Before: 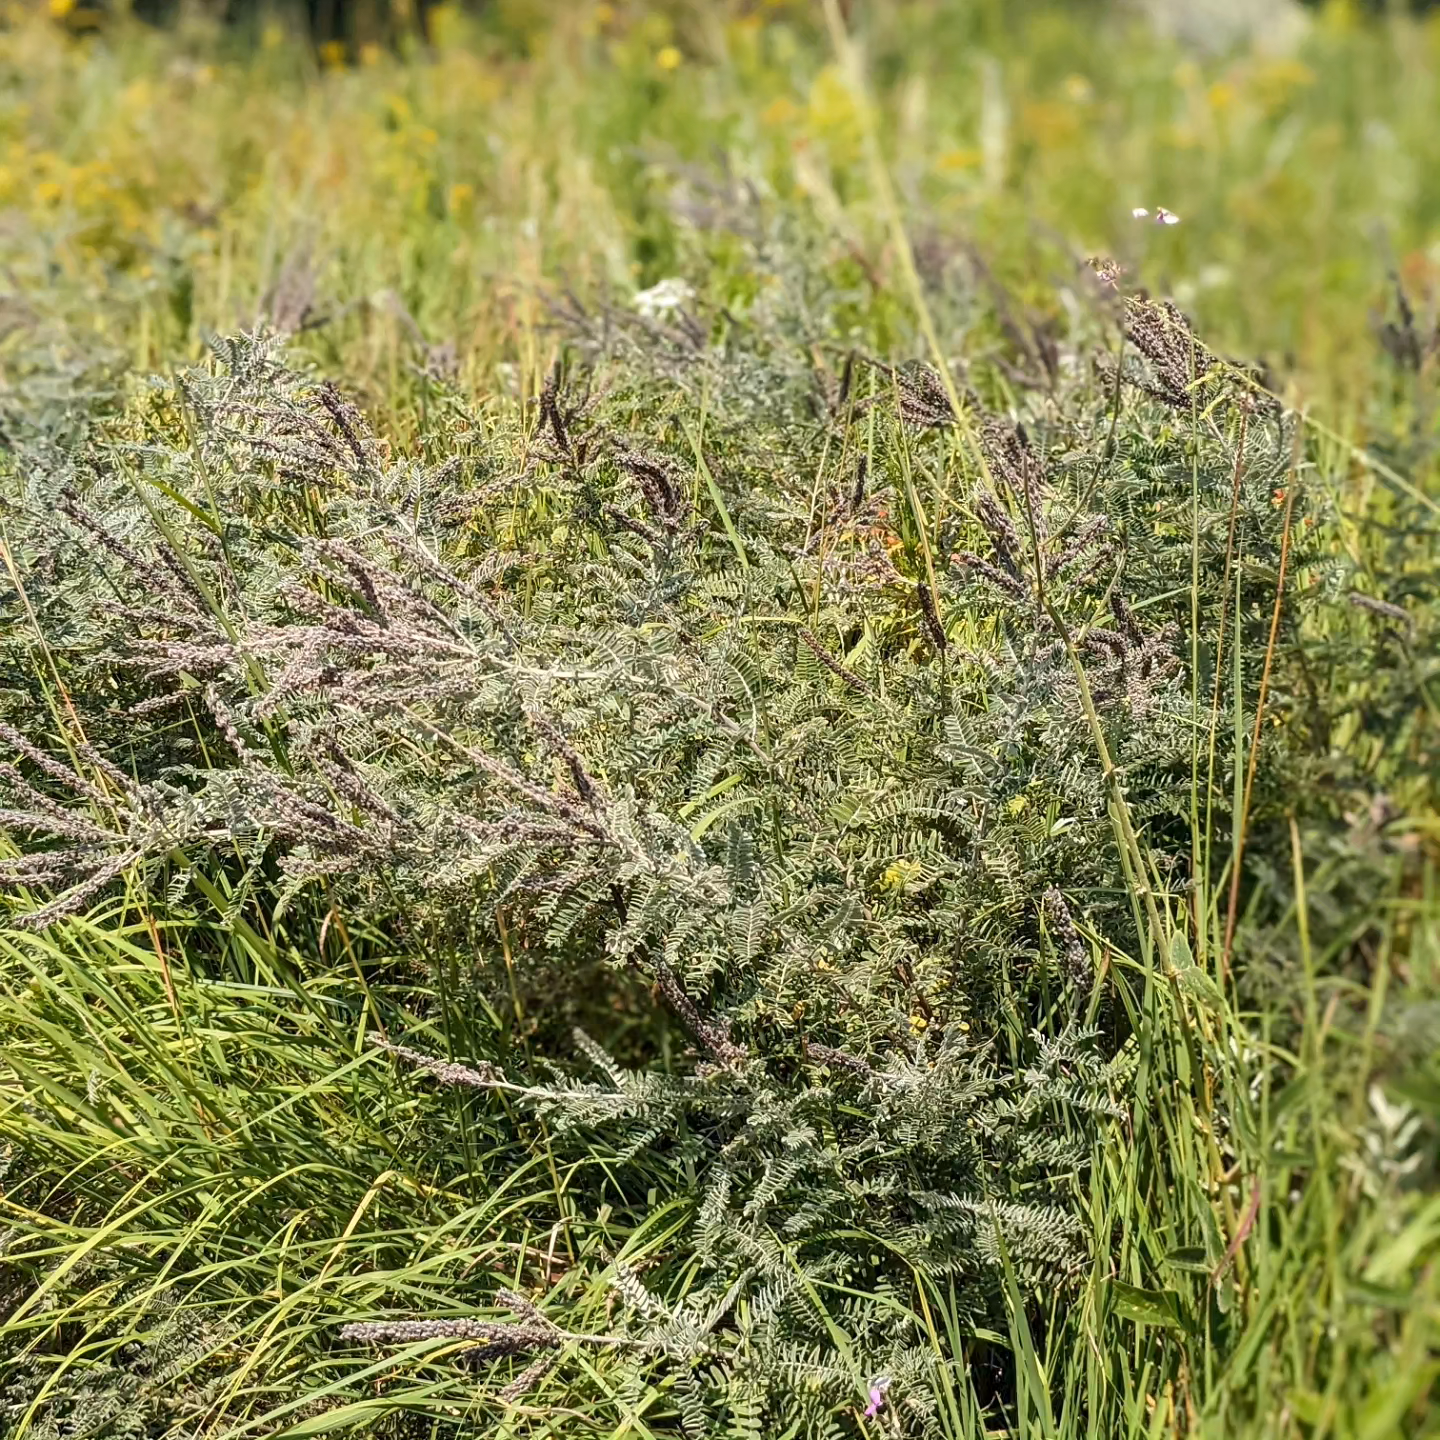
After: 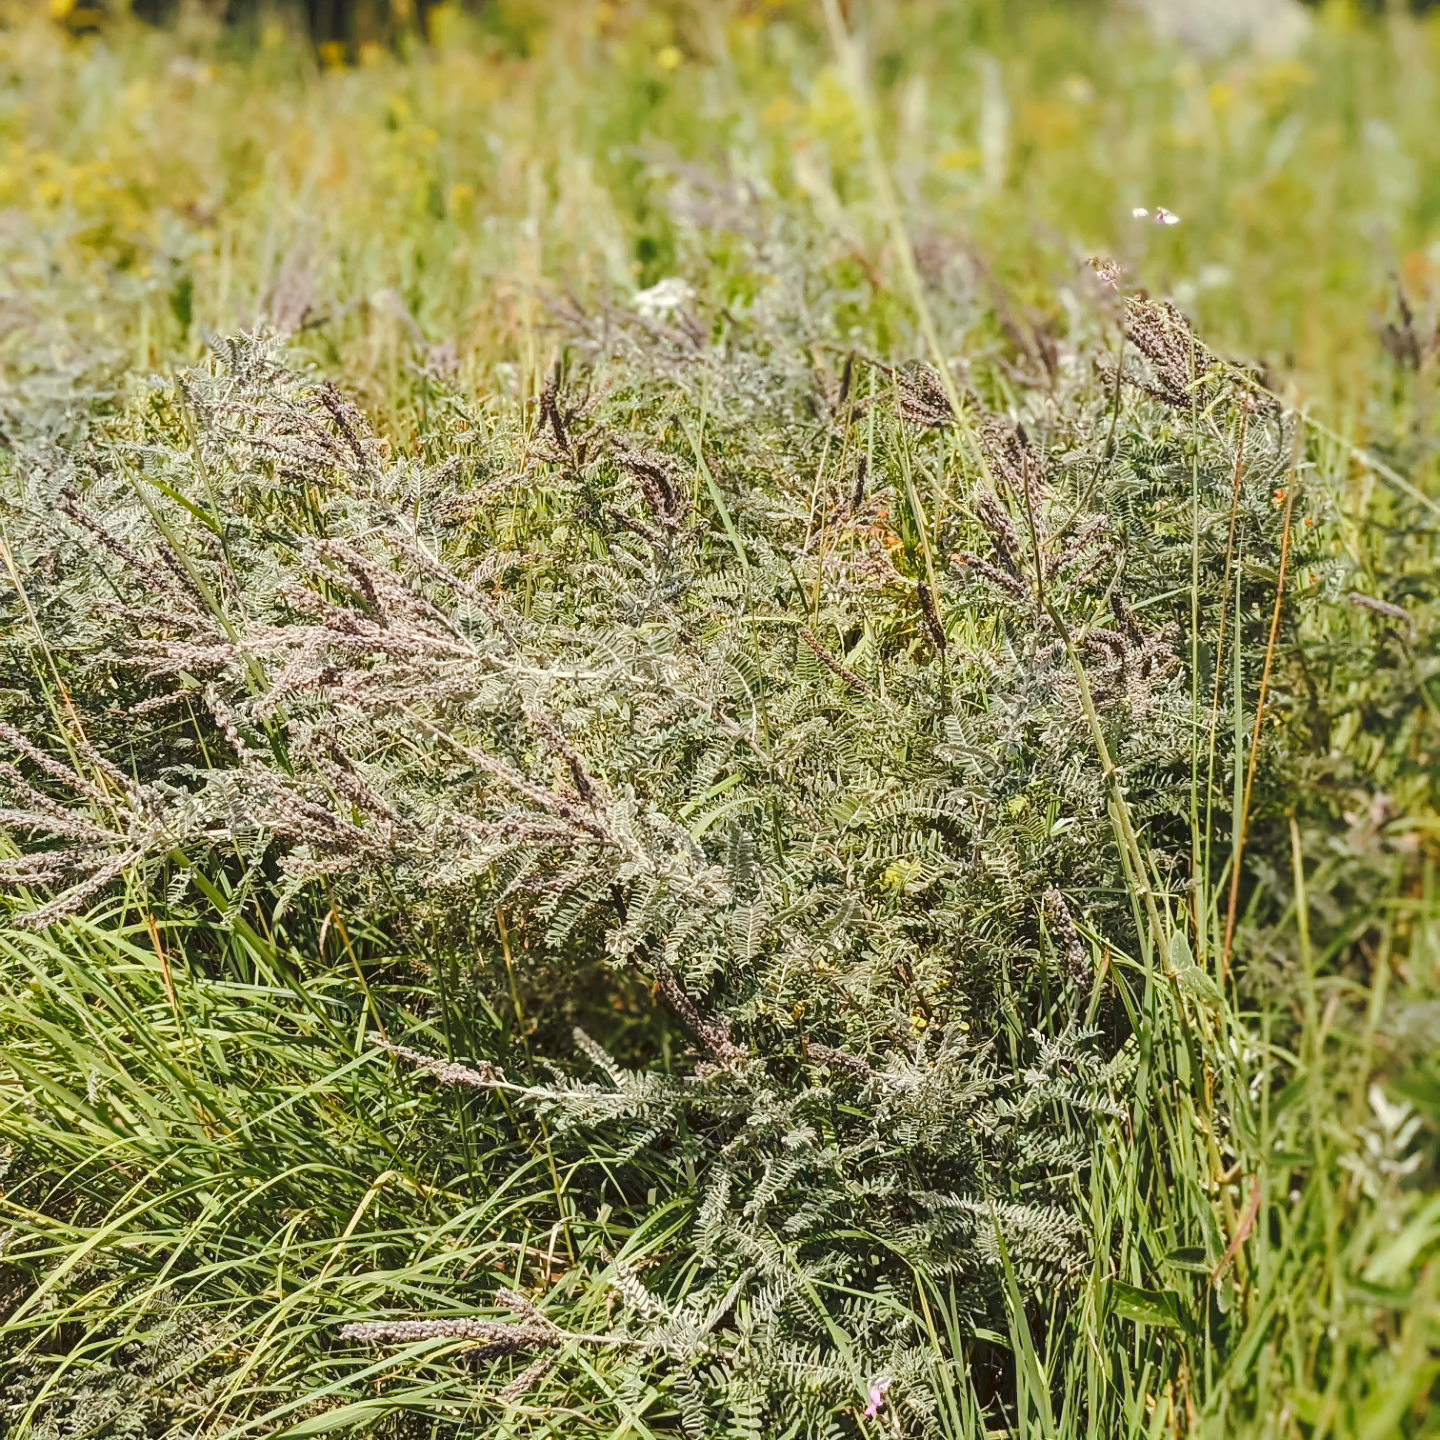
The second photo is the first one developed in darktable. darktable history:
tone curve: curves: ch0 [(0, 0) (0.003, 0.06) (0.011, 0.071) (0.025, 0.085) (0.044, 0.104) (0.069, 0.123) (0.1, 0.146) (0.136, 0.167) (0.177, 0.205) (0.224, 0.248) (0.277, 0.309) (0.335, 0.384) (0.399, 0.467) (0.468, 0.553) (0.543, 0.633) (0.623, 0.698) (0.709, 0.769) (0.801, 0.841) (0.898, 0.912) (1, 1)], preserve colors none
color look up table: target L [94.46, 89.08, 89.27, 86.03, 74.41, 65.79, 67.59, 58.86, 51.73, 43.98, 42.05, 29.84, 3.159, 200.52, 85.51, 80.22, 71.7, 64.44, 59.32, 53.44, 50.28, 51.66, 48.58, 46.18, 40.39, 34.24, 8.98, 97.91, 82.41, 71.37, 67.07, 57.31, 67.86, 49.38, 49.78, 40.86, 35.93, 42.02, 32.42, 34.98, 18.69, 19.16, 6.185, 80.17, 77.14, 72.91, 62.49, 53.46, 31.86], target a [-10.58, -36.25, -32.9, -58.53, -15.26, -22.18, -47.4, -60.54, -7.648, -29.55, -33.21, -16.22, -4.47, 0, -5.379, 21.14, 21.4, 53.12, 54.27, 42.09, 17.98, 59.02, 71.2, 30.91, 20.88, 52.24, 17.09, 0.373, 28.71, 8.068, 1.431, 74.5, 49.37, 23.35, 60.64, 20.68, 43.06, 56.93, 2.938, 39.06, 19.55, 39.59, 3.461, 1.52, -45.3, -26.07, -20.05, -13.19, -20.59], target b [34.44, 56.08, 19.27, 25.43, 28.18, 62.62, 6.171, 51.36, 13.44, 43.8, 18.34, 42.13, 4.919, 0, 70.61, 20.16, 49.05, 22.43, 65.4, 55.08, 53.83, 7.646, 66.66, 6.32, 38.1, 42.21, 14.96, 5.147, -17.62, -32.53, 1.602, -20.94, -39.44, -18.79, -27.38, -55.4, -5.828, -48.33, 3.556, -65.9, 7.71, -30.71, -12.17, -16.08, -12.53, -32.31, -7.446, -34.76, -3.203], num patches 49
